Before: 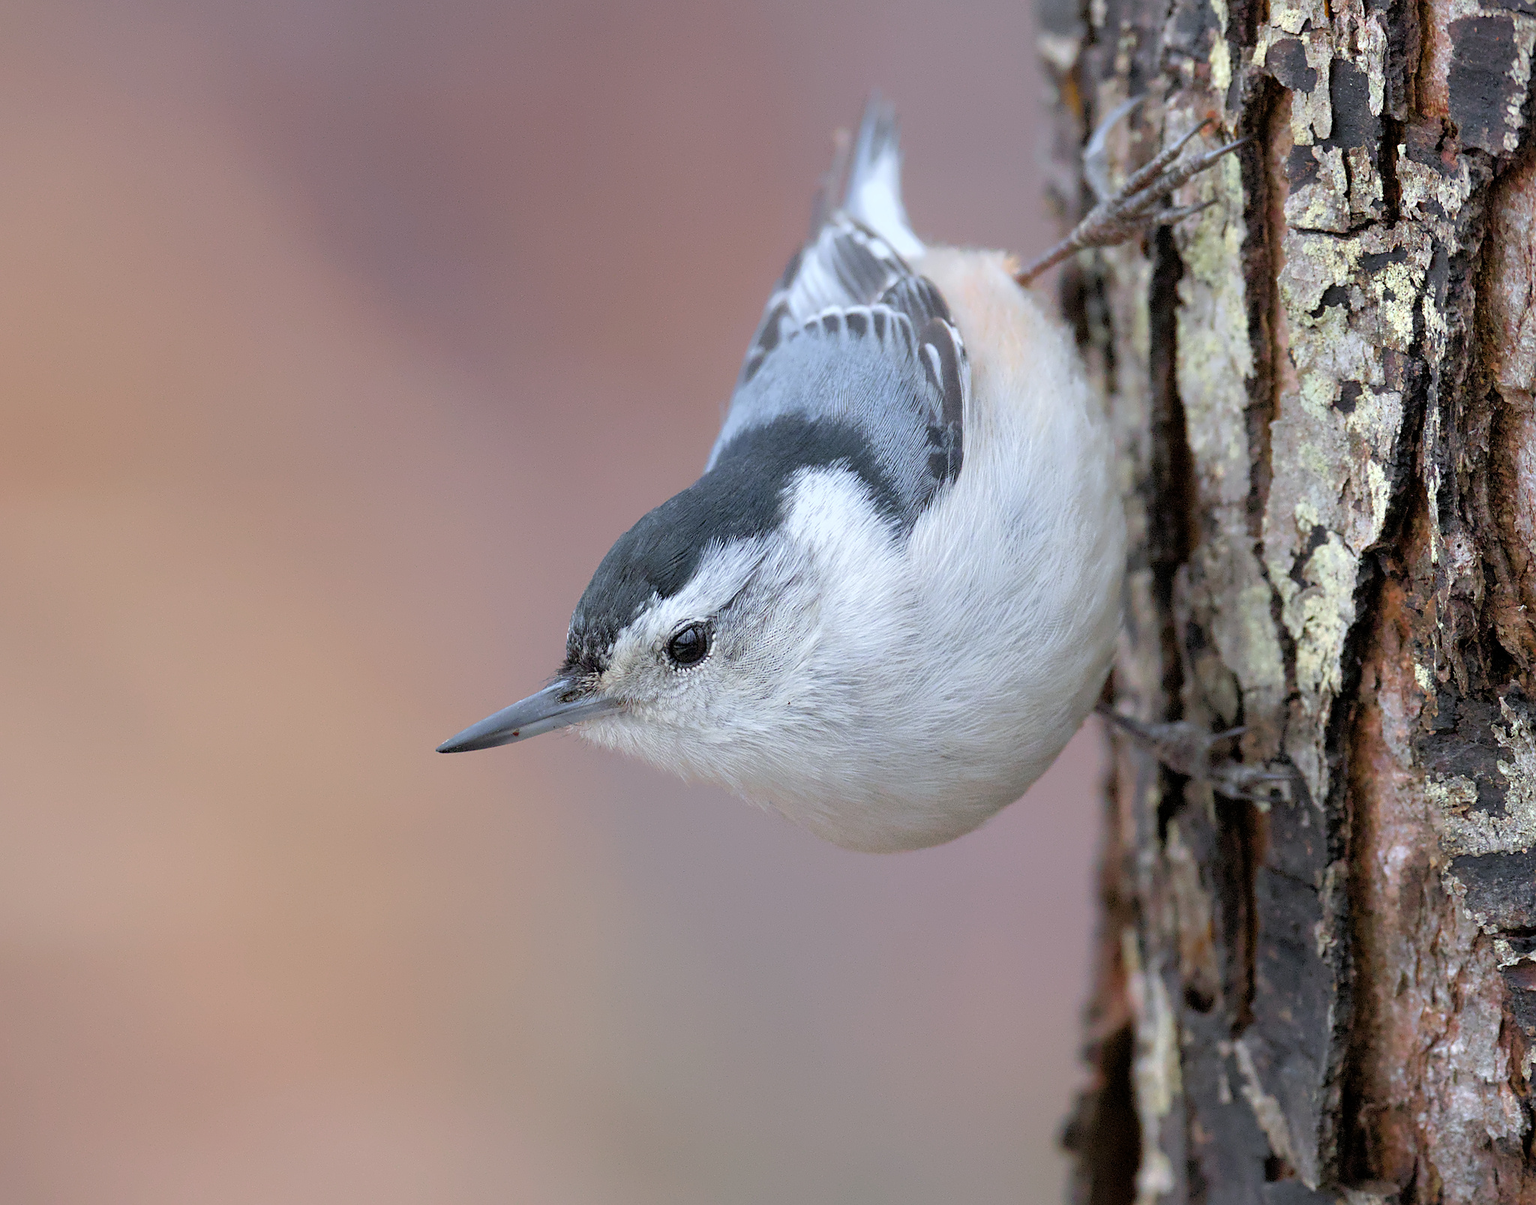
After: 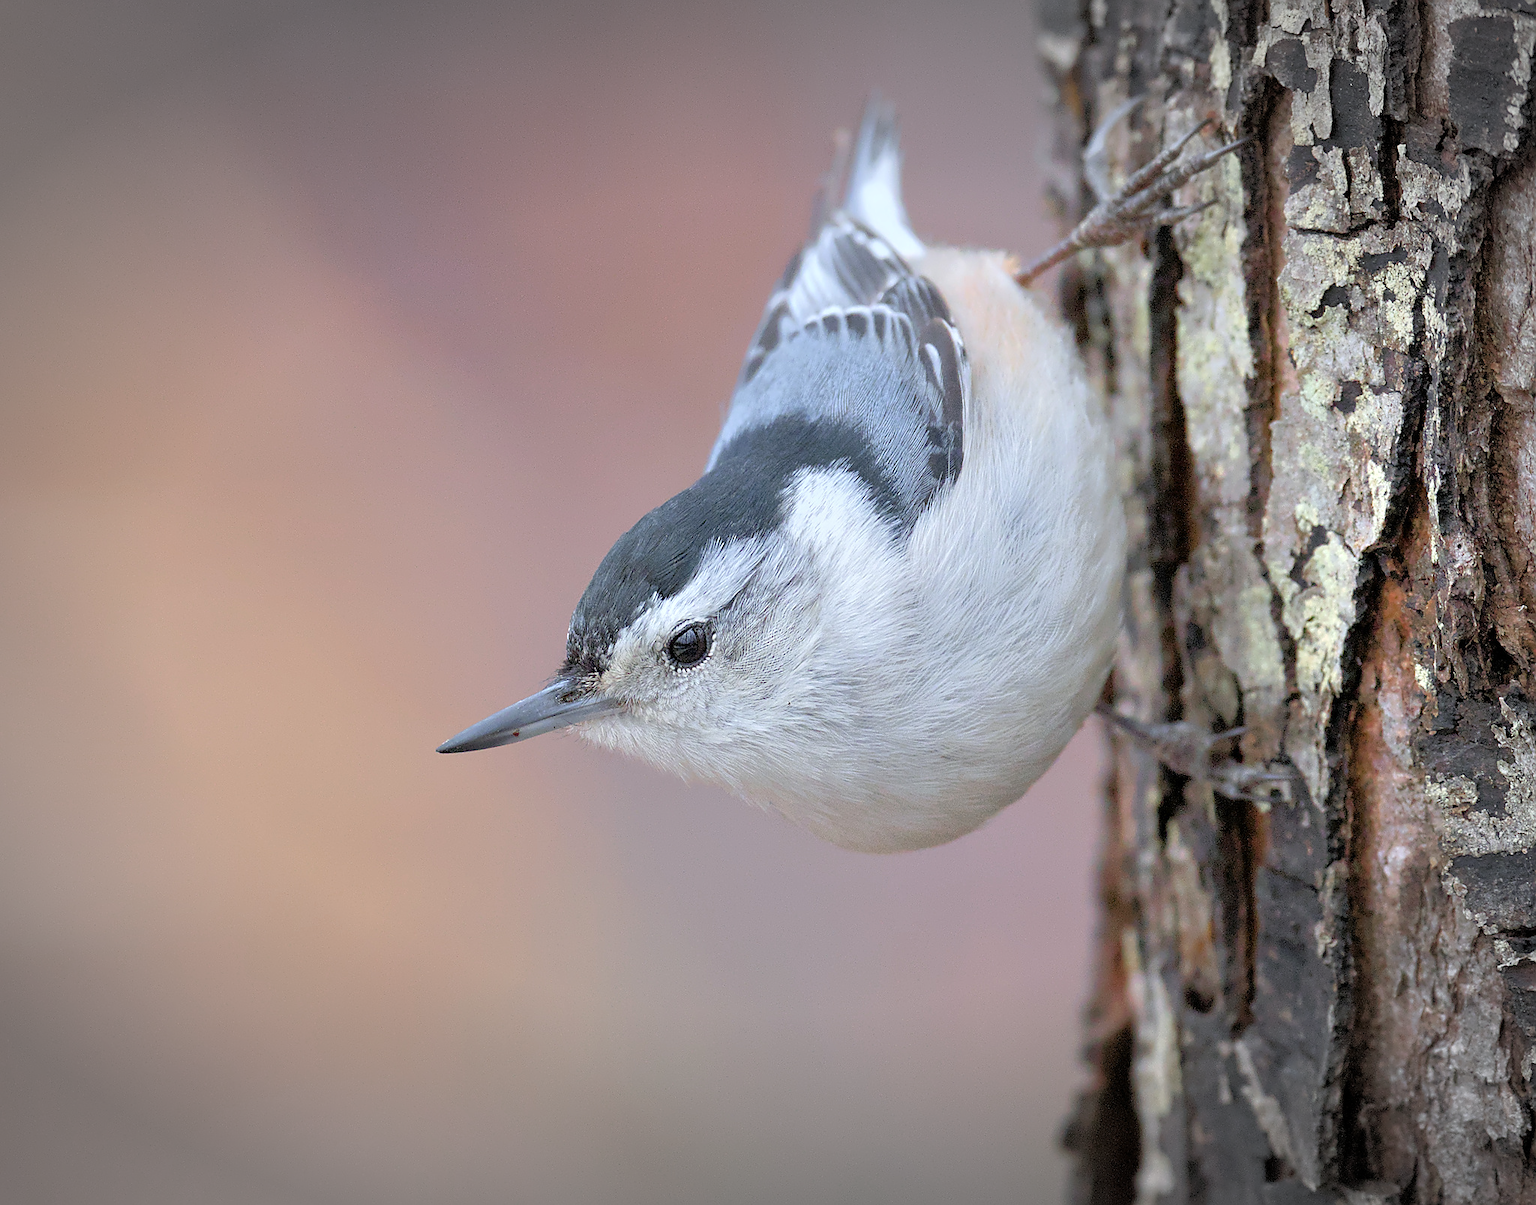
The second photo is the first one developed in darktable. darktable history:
sharpen: radius 1, threshold 1
vignetting: fall-off start 79.43%, saturation -0.649, width/height ratio 1.327, unbound false
tone equalizer: -8 EV 1 EV, -7 EV 1 EV, -6 EV 1 EV, -5 EV 1 EV, -4 EV 1 EV, -3 EV 0.75 EV, -2 EV 0.5 EV, -1 EV 0.25 EV
